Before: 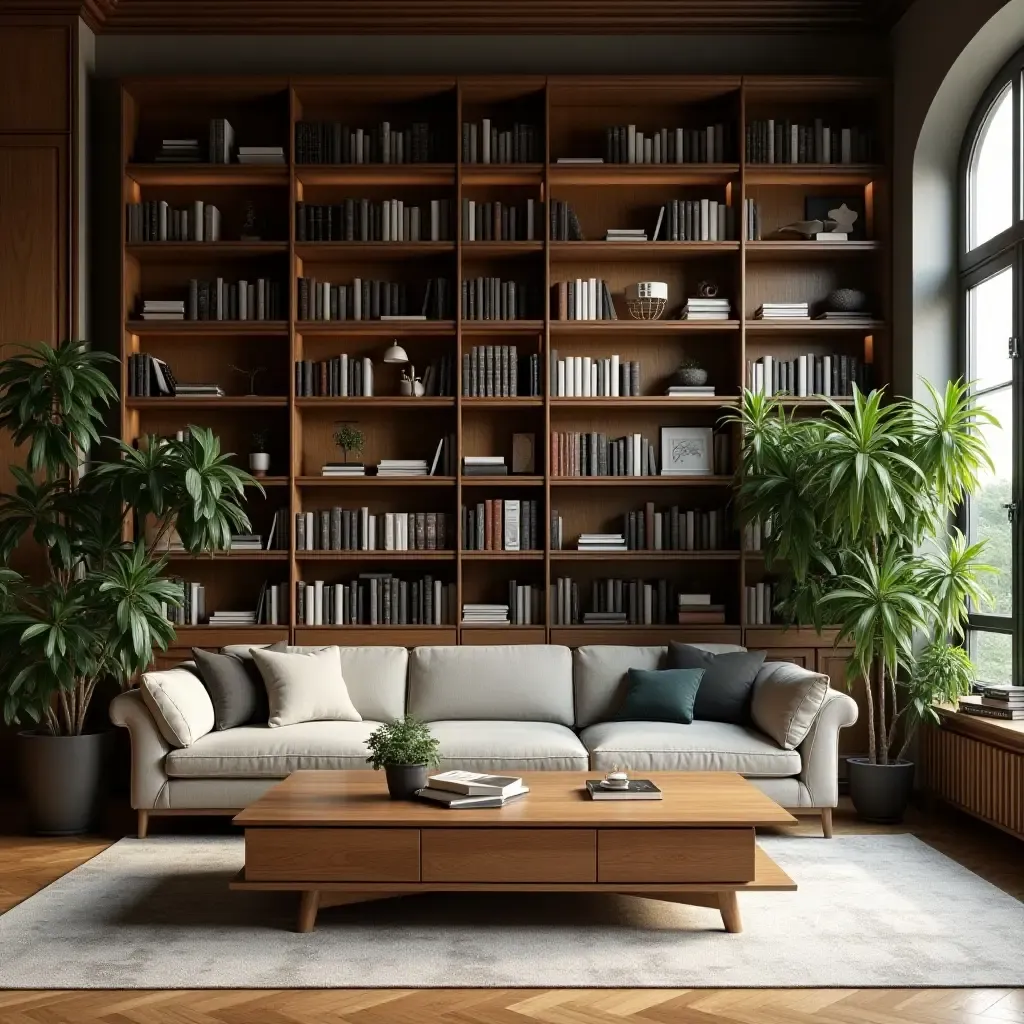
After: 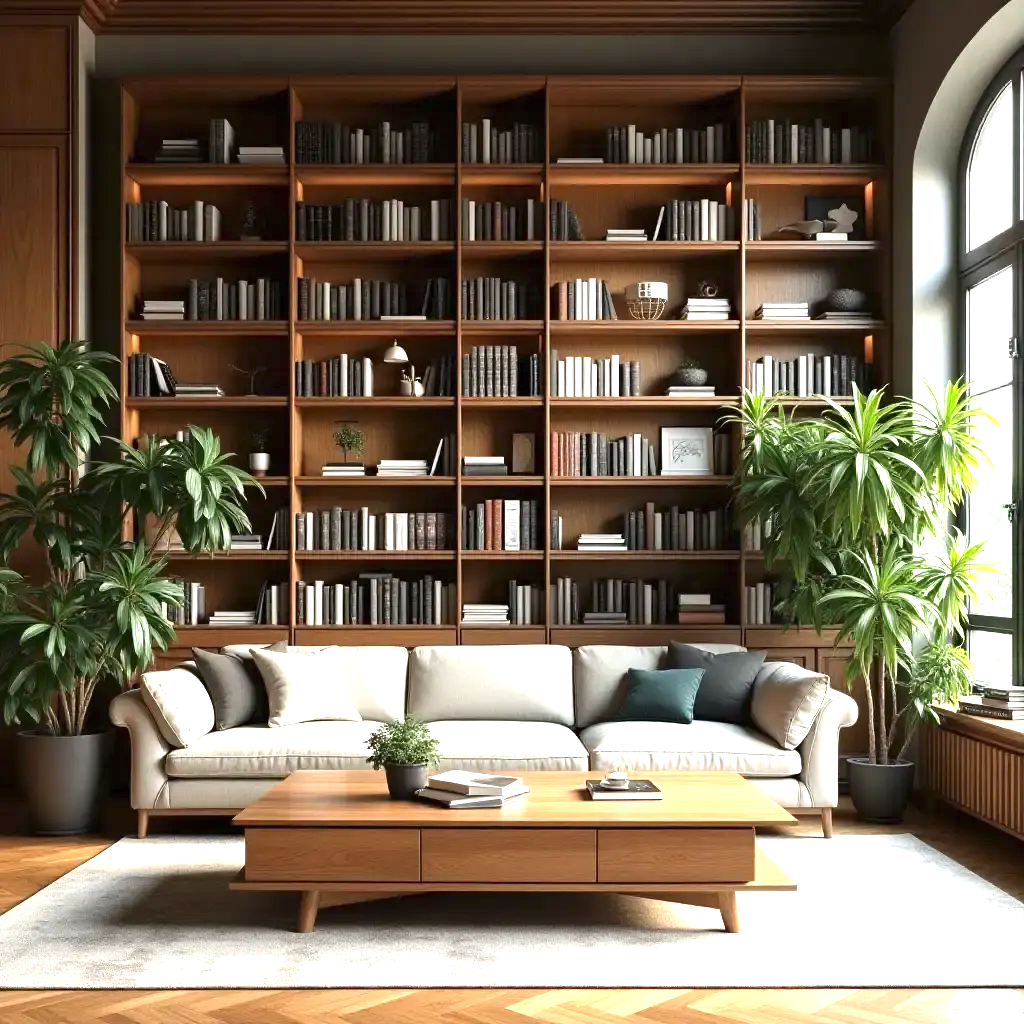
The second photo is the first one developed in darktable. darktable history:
exposure: black level correction 0, exposure 1.286 EV, compensate highlight preservation false
